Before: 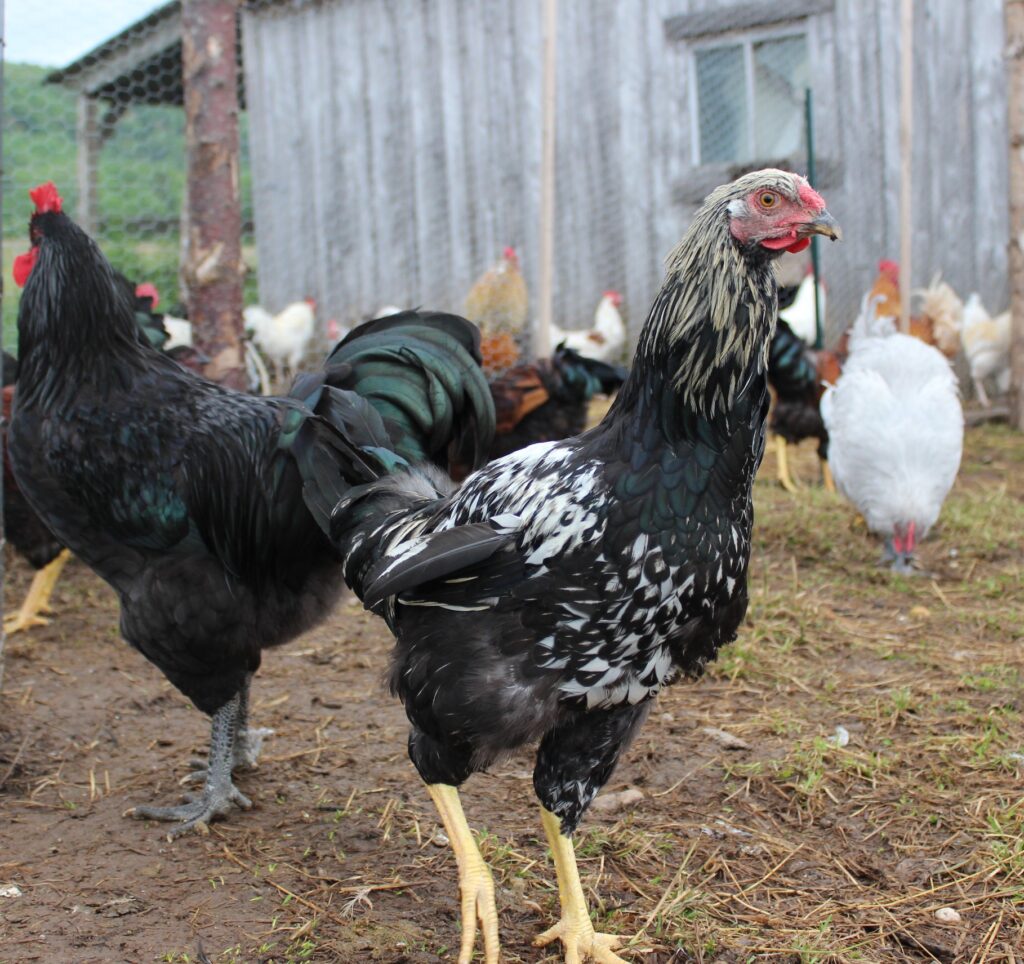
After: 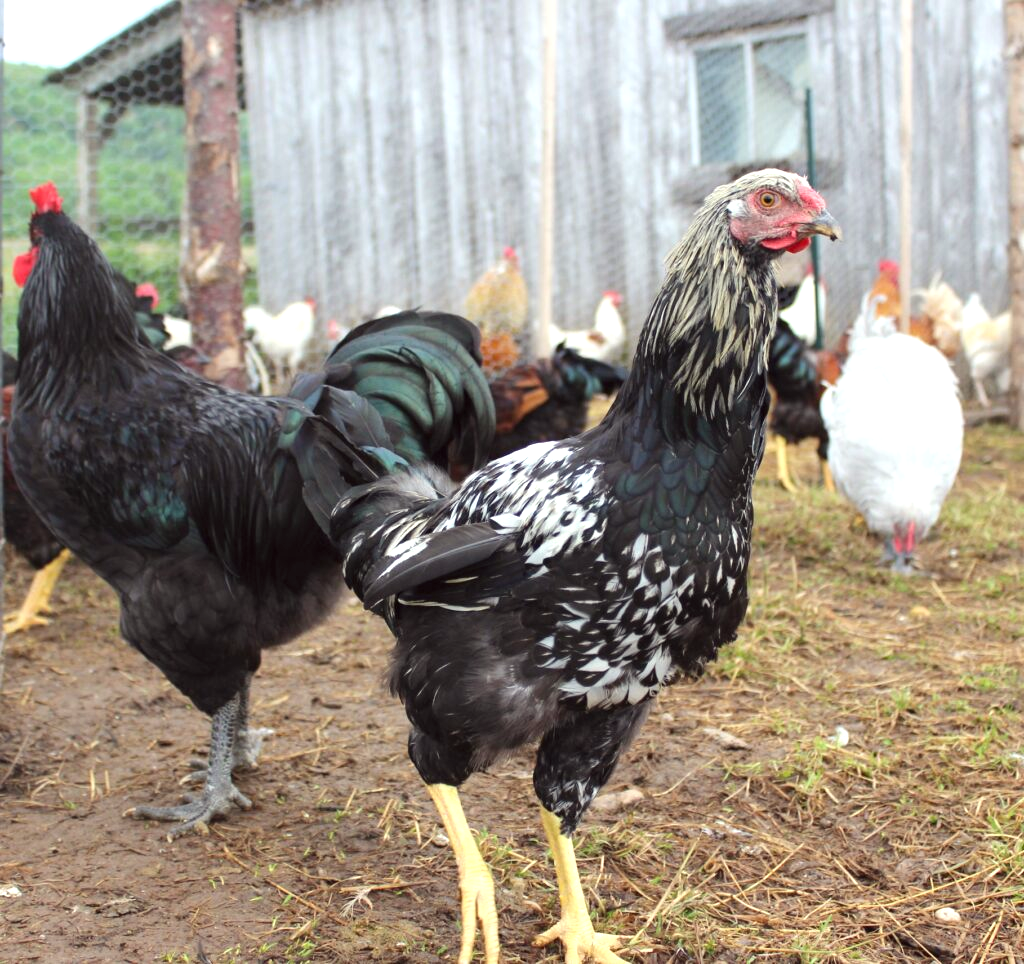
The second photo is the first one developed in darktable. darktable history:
color correction: highlights a* -0.984, highlights b* 4.64, shadows a* 3.63
exposure: exposure 0.604 EV, compensate highlight preservation false
